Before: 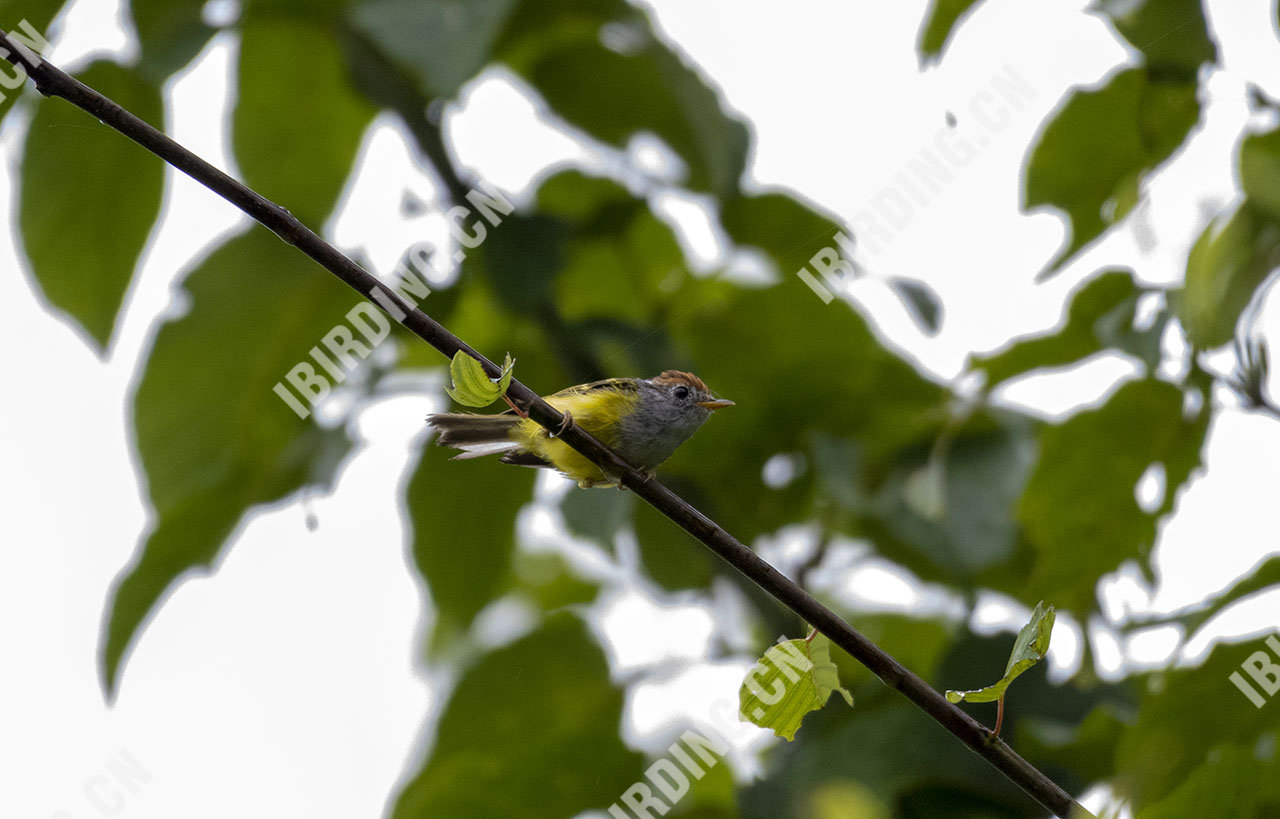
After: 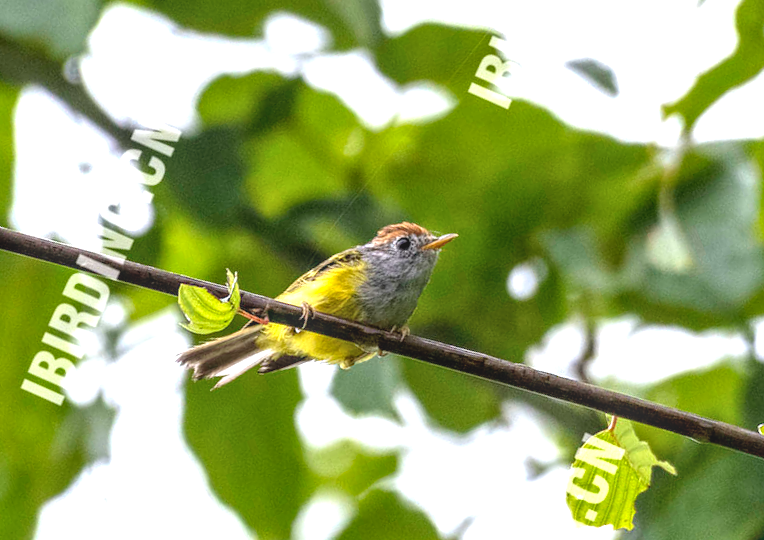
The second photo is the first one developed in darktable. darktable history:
local contrast: highlights 1%, shadows 7%, detail 134%
exposure: black level correction 0, exposure 1.295 EV, compensate highlight preservation false
crop and rotate: angle 21.15°, left 6.729%, right 3.896%, bottom 1.144%
shadows and highlights: shadows 3.49, highlights -17.85, soften with gaussian
